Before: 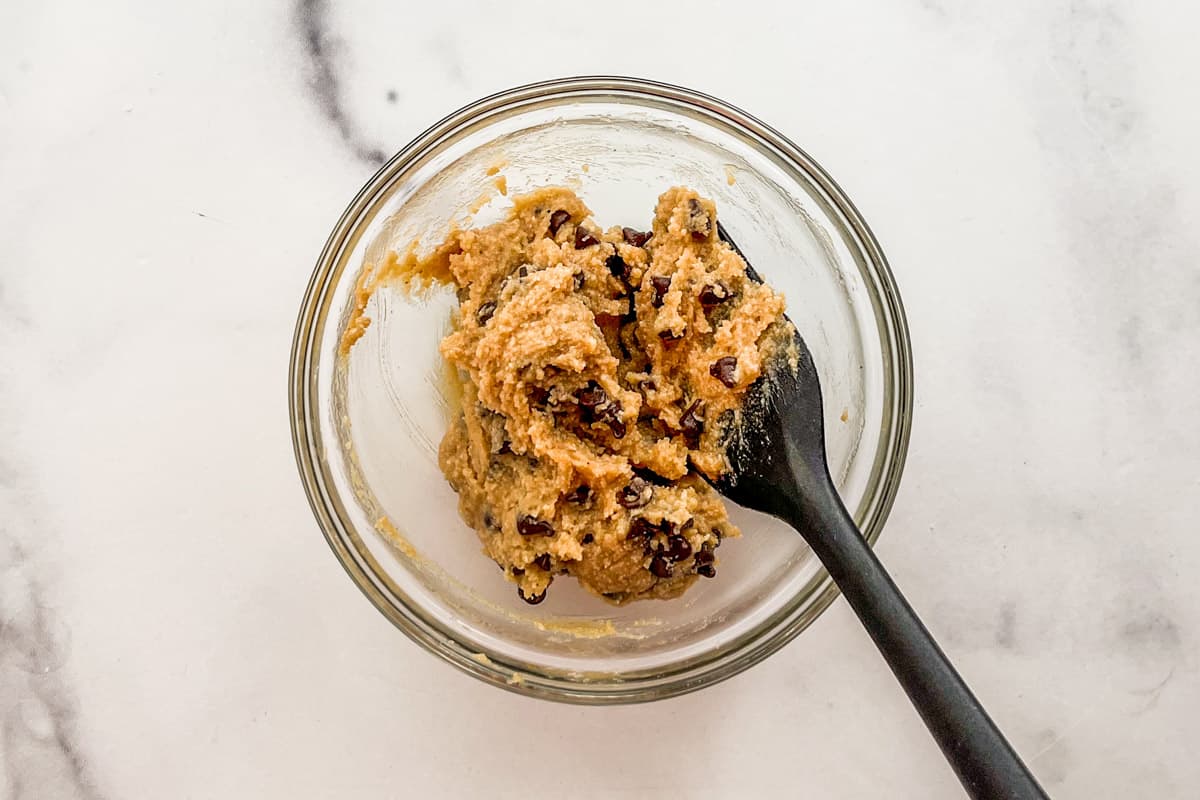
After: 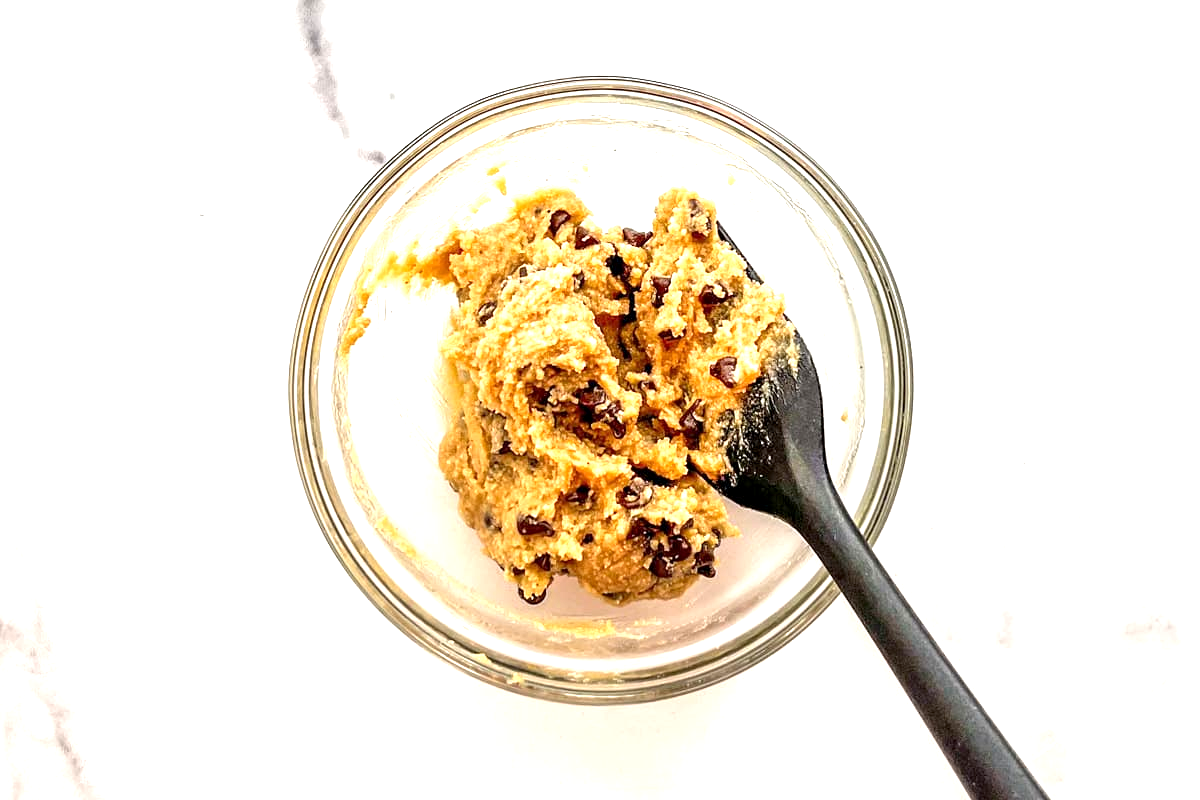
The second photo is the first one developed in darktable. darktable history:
exposure: black level correction 0.001, exposure 1.117 EV, compensate highlight preservation false
